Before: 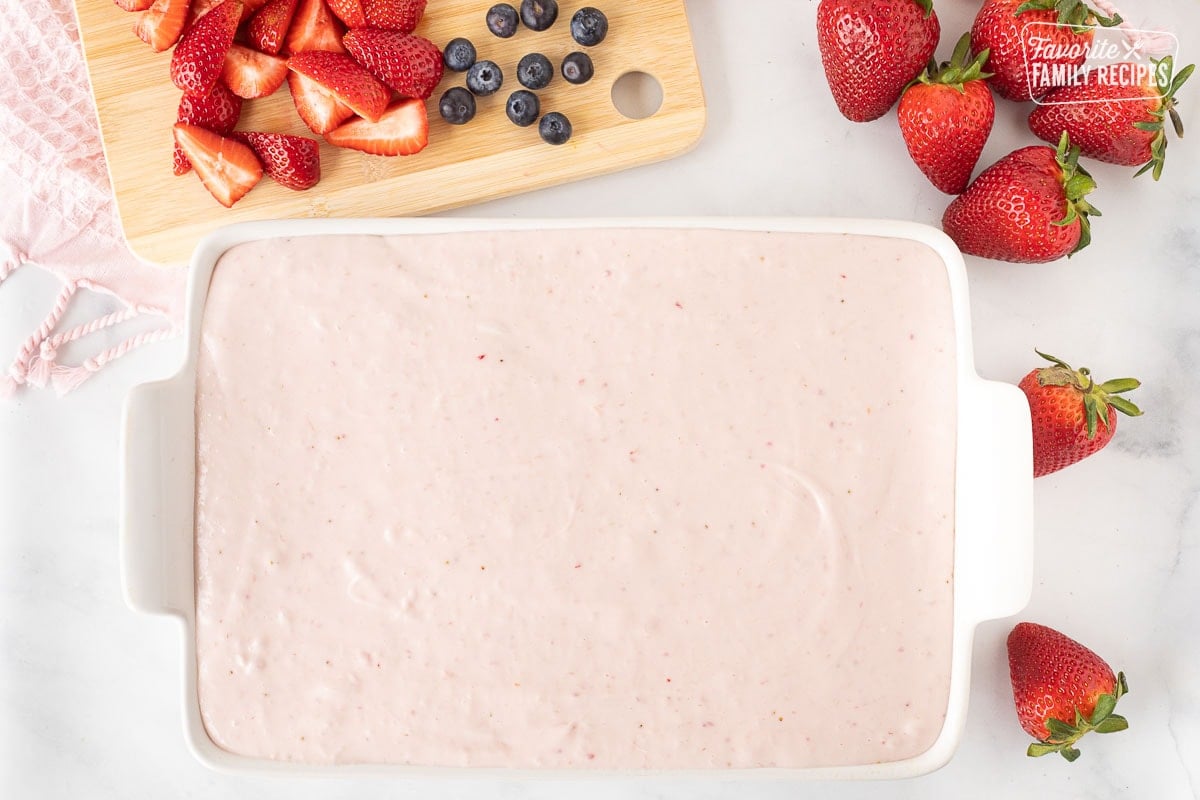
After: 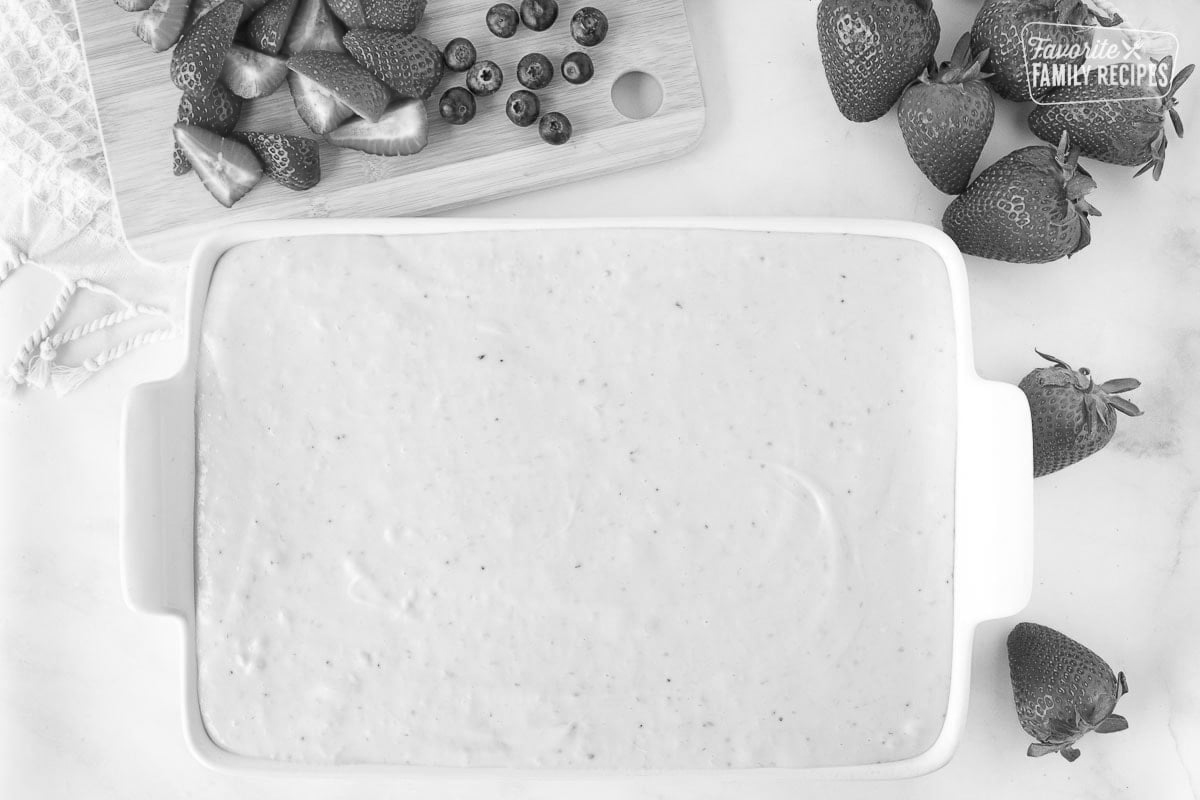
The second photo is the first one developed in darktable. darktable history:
color calibration: output gray [0.22, 0.42, 0.37, 0], gray › normalize channels true, x 0.372, y 0.386, temperature 4284.33 K, gamut compression 0.025
